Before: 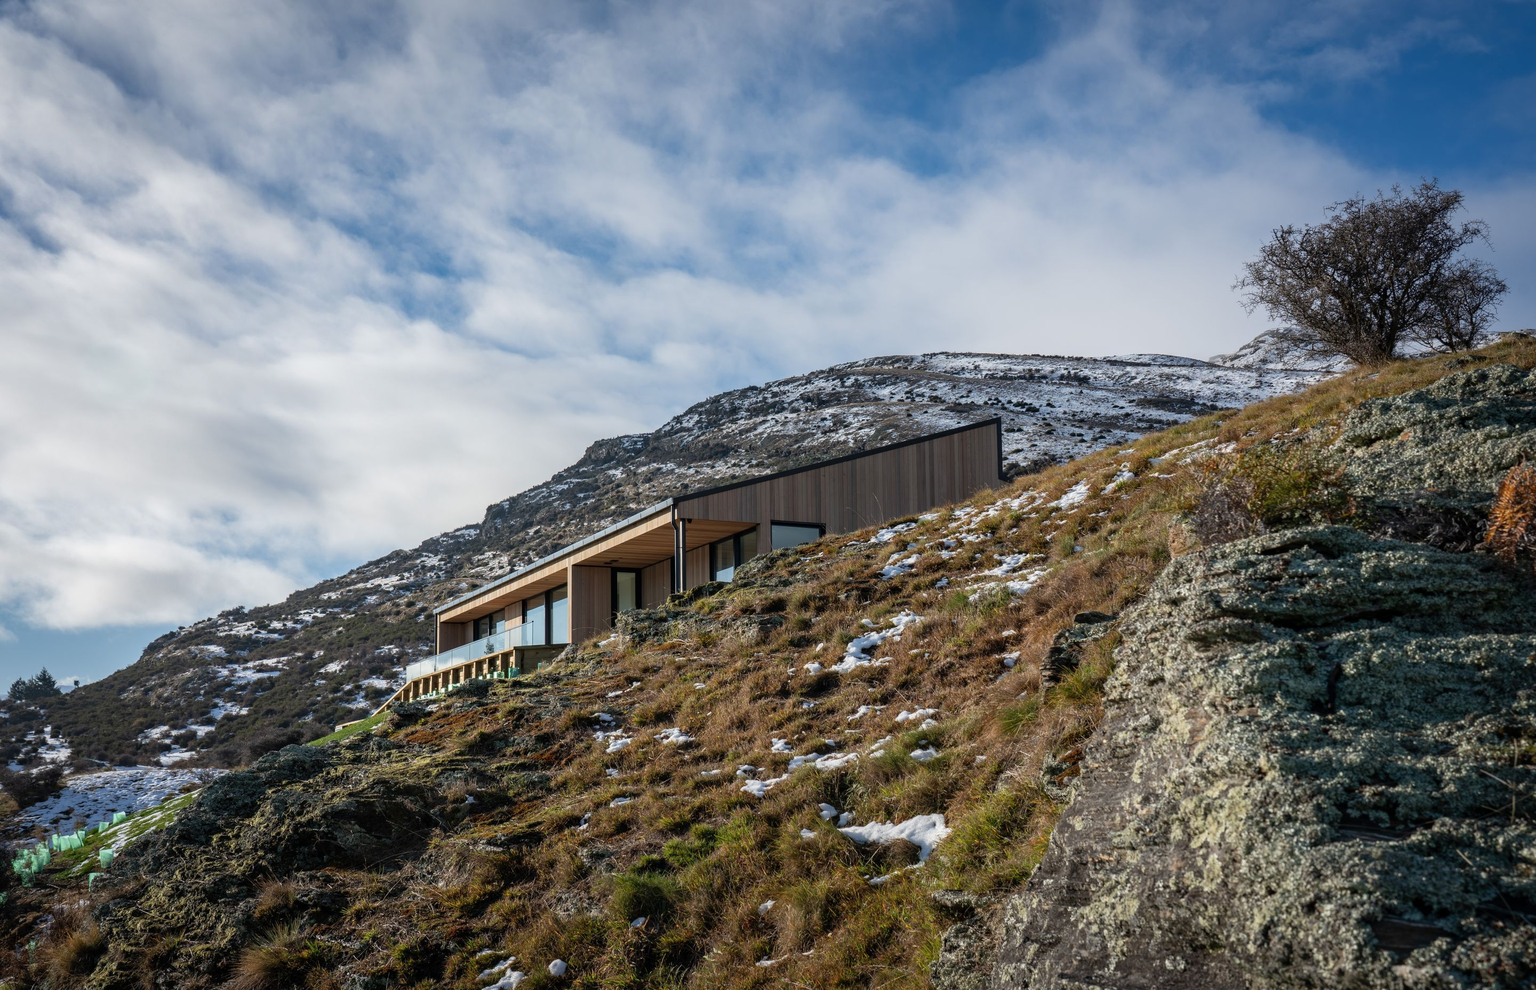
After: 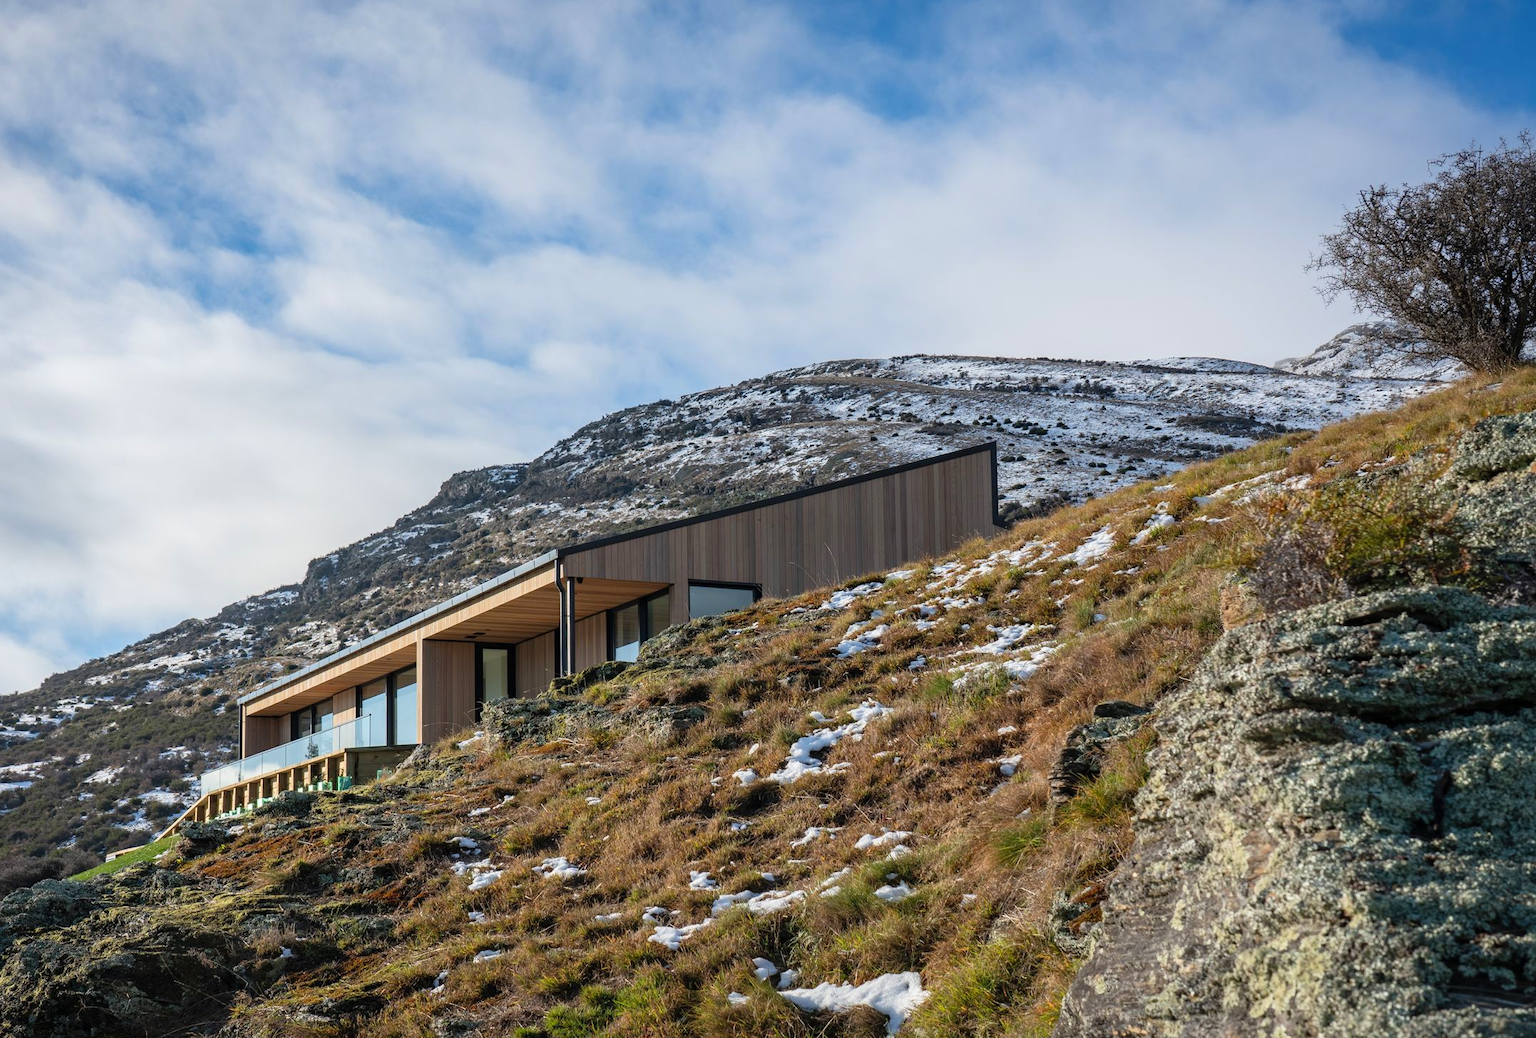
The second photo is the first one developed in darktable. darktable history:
crop: left 16.674%, top 8.786%, right 8.505%, bottom 12.678%
contrast brightness saturation: contrast 0.072, brightness 0.081, saturation 0.175
